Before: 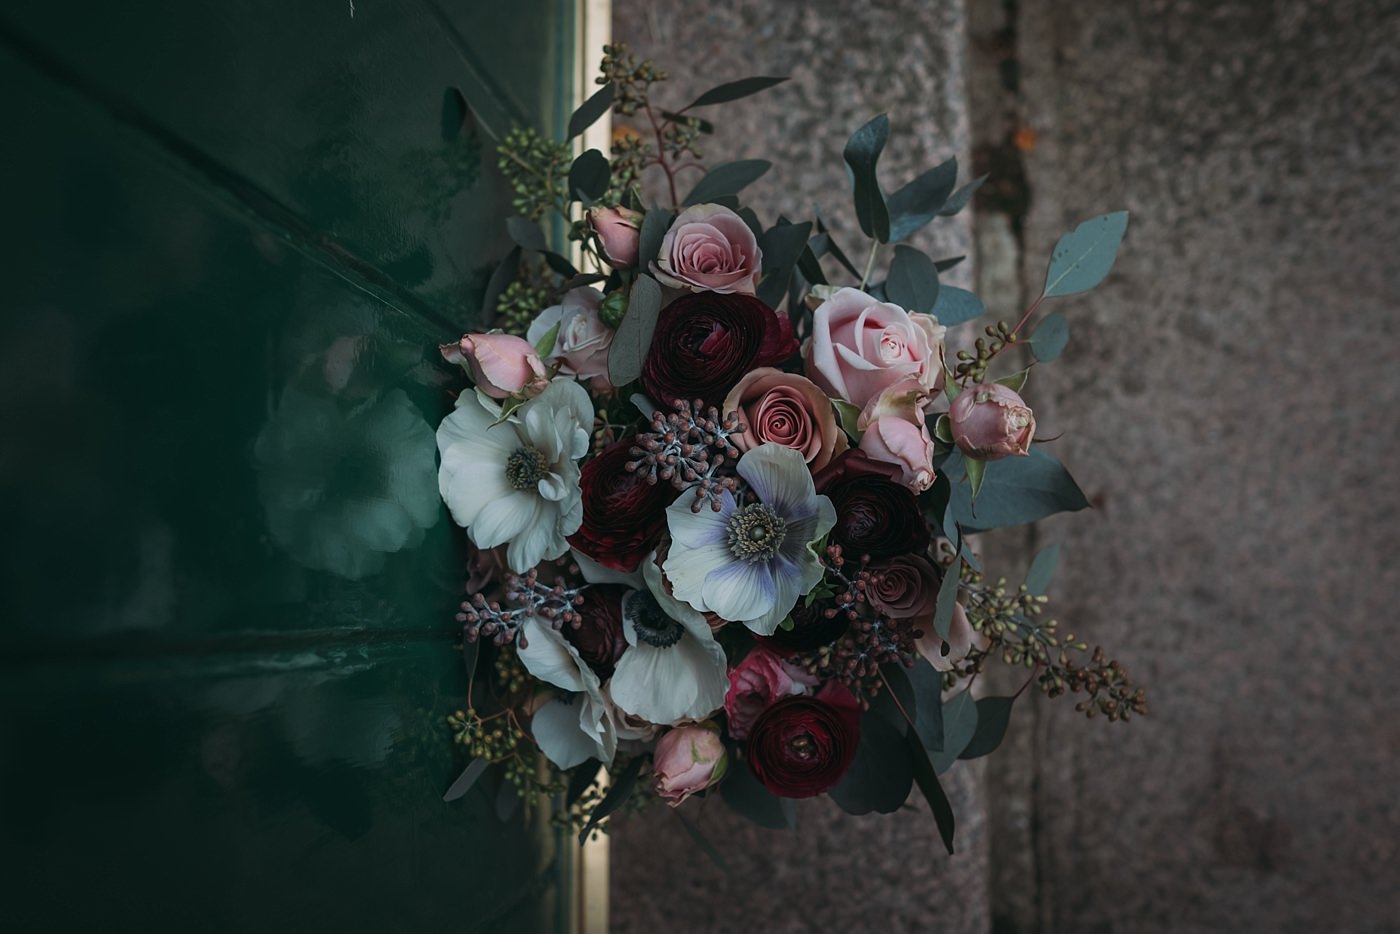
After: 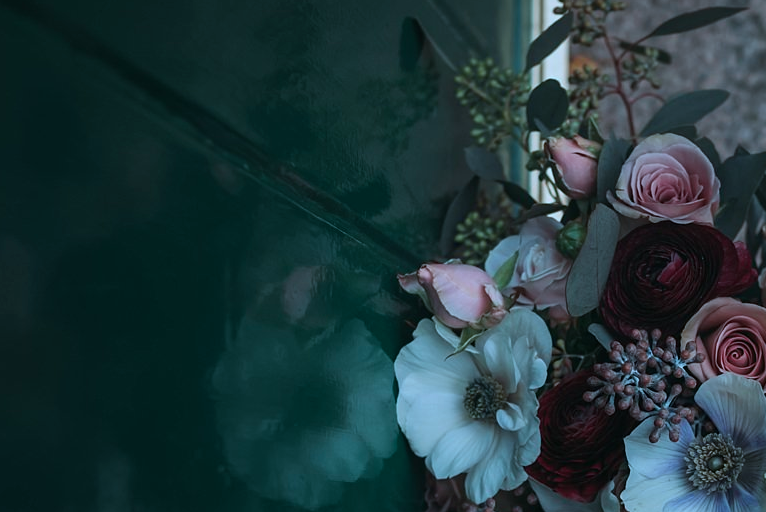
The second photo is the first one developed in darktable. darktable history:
crop and rotate: left 3.047%, top 7.509%, right 42.236%, bottom 37.598%
color correction: highlights a* -9.35, highlights b* -23.15
